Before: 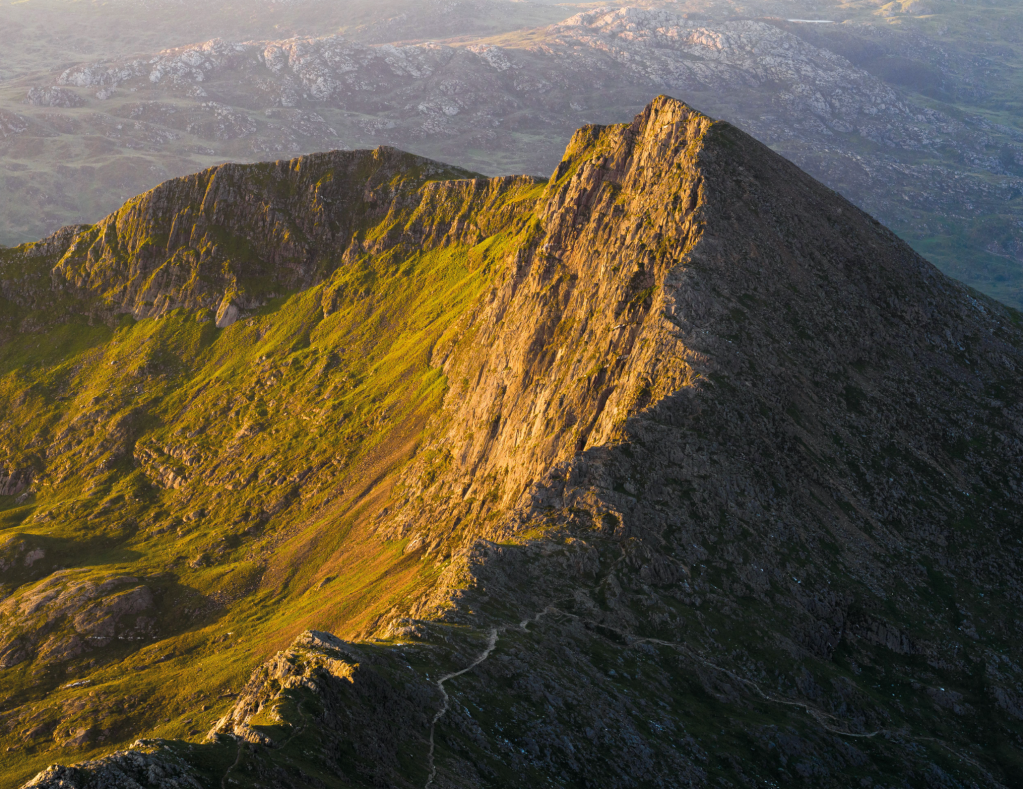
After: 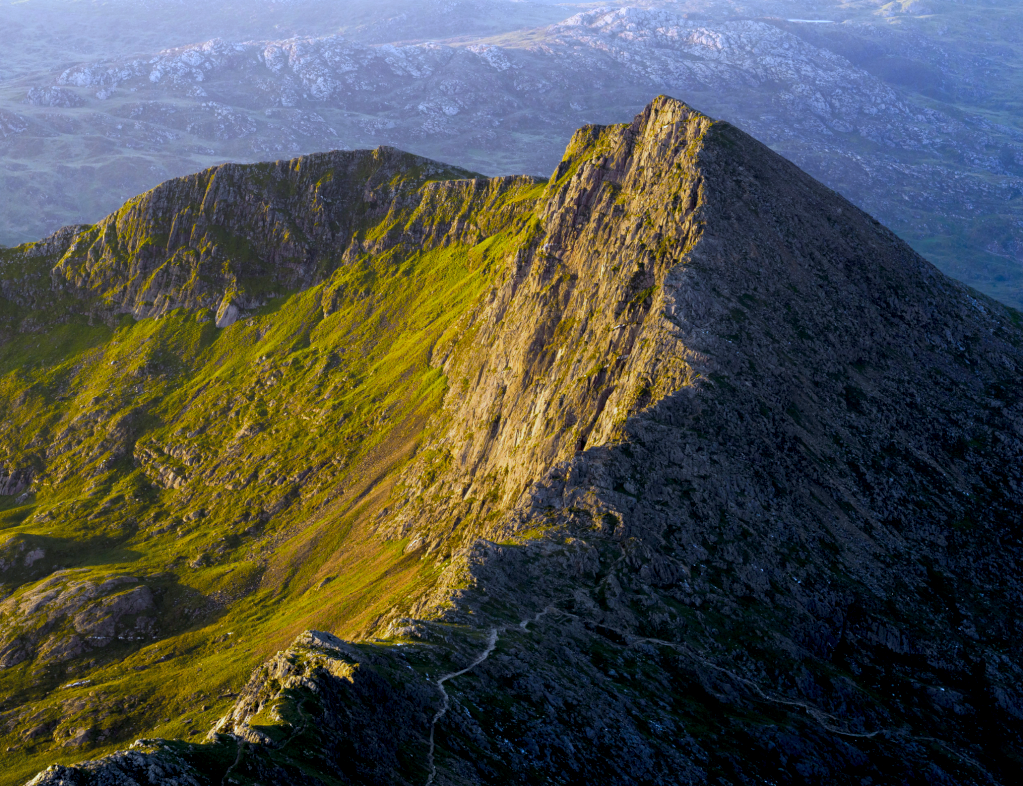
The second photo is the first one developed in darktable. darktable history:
exposure: black level correction 0.009, exposure 0.119 EV, compensate highlight preservation false
white balance: red 0.871, blue 1.249
crop: top 0.05%, bottom 0.098%
